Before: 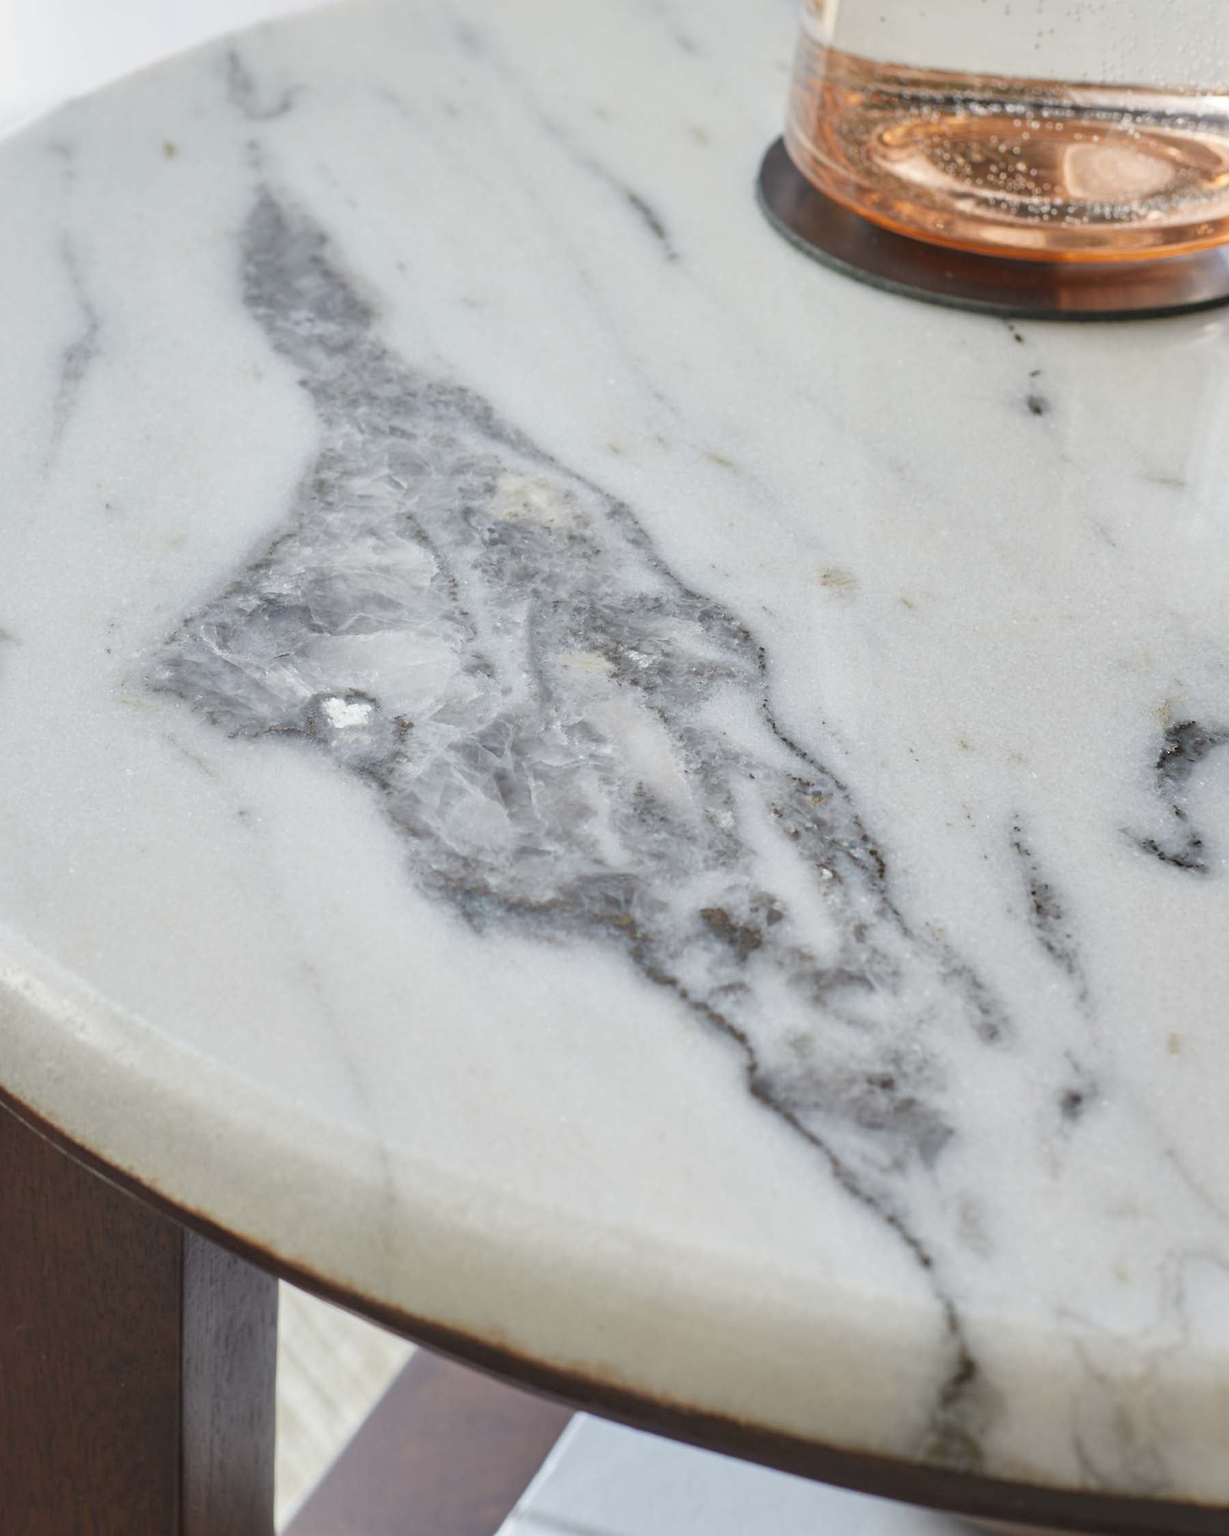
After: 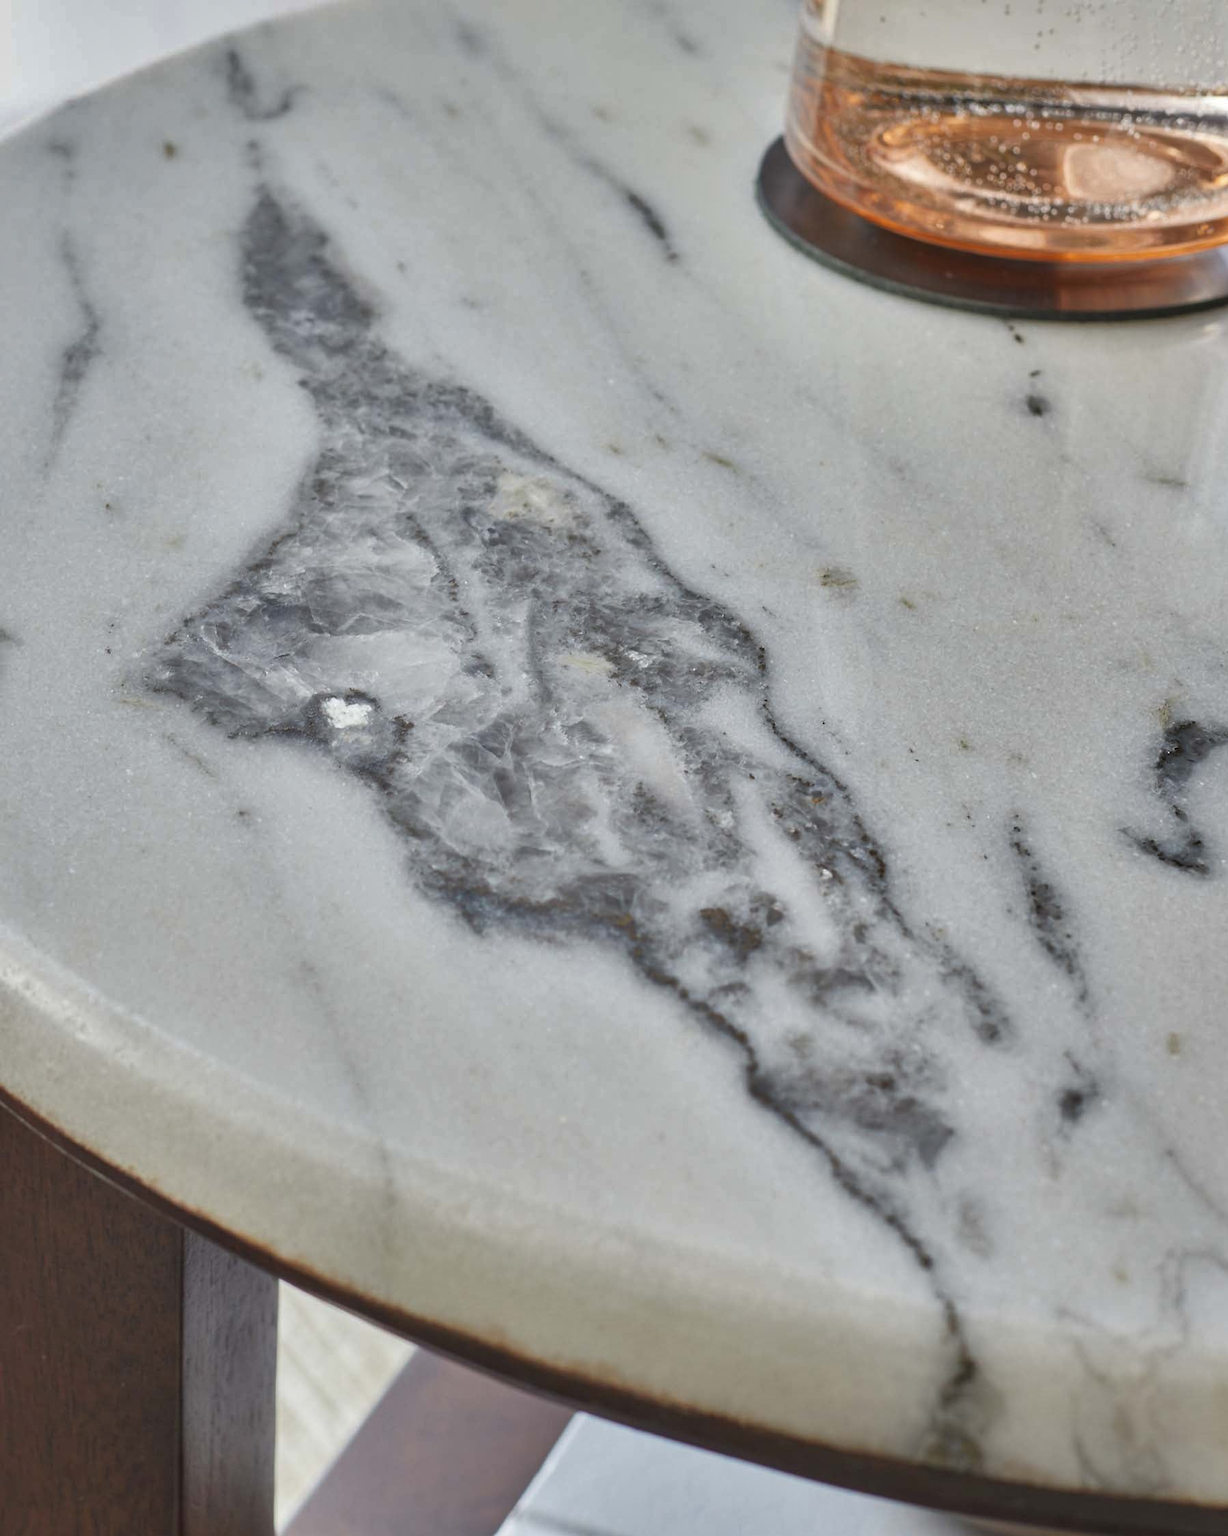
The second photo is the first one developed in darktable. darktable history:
shadows and highlights: shadows 30.72, highlights -62.52, soften with gaussian
